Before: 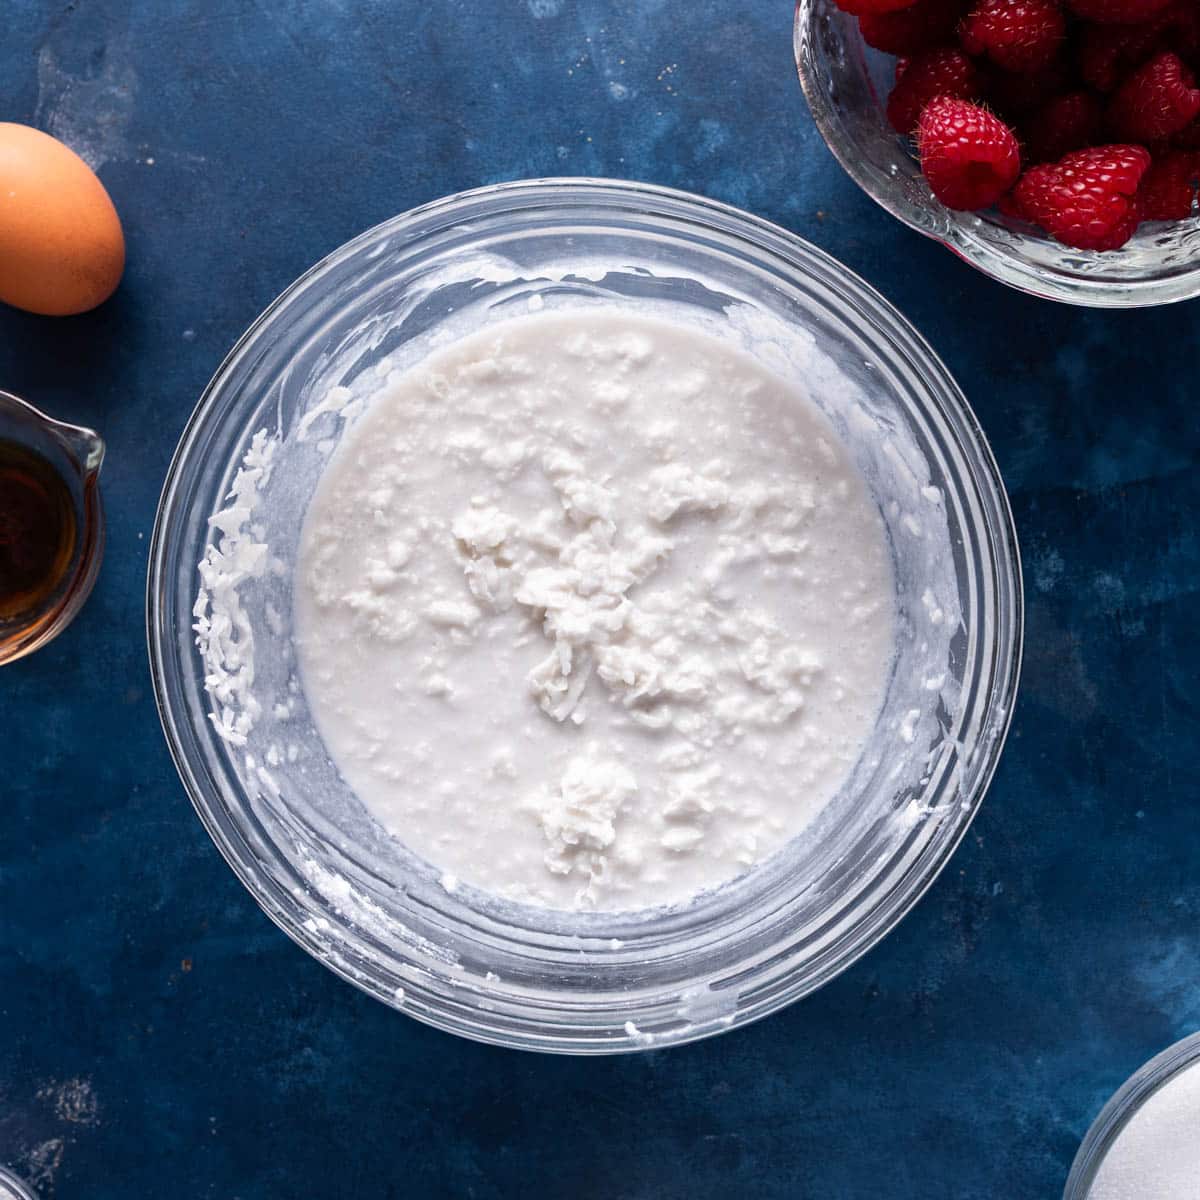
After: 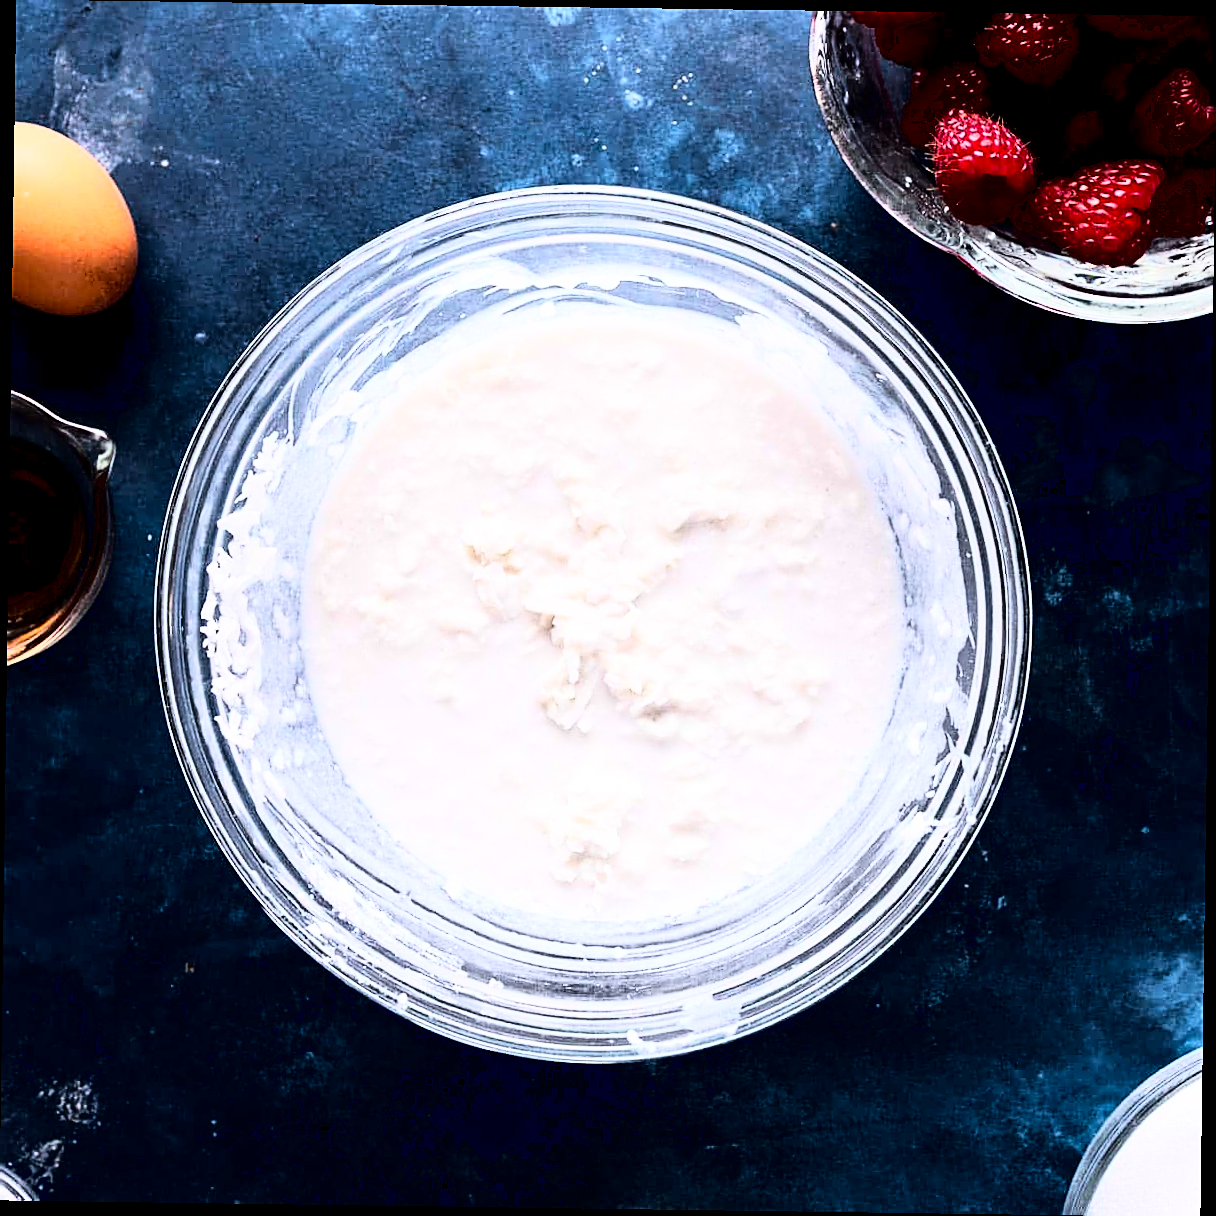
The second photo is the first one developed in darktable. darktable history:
exposure: black level correction 0.01, exposure 0.011 EV, compensate highlight preservation false
rotate and perspective: rotation 0.8°, automatic cropping off
sharpen: on, module defaults
rgb curve: curves: ch0 [(0, 0) (0.21, 0.15) (0.24, 0.21) (0.5, 0.75) (0.75, 0.96) (0.89, 0.99) (1, 1)]; ch1 [(0, 0.02) (0.21, 0.13) (0.25, 0.2) (0.5, 0.67) (0.75, 0.9) (0.89, 0.97) (1, 1)]; ch2 [(0, 0.02) (0.21, 0.13) (0.25, 0.2) (0.5, 0.67) (0.75, 0.9) (0.89, 0.97) (1, 1)], compensate middle gray true
